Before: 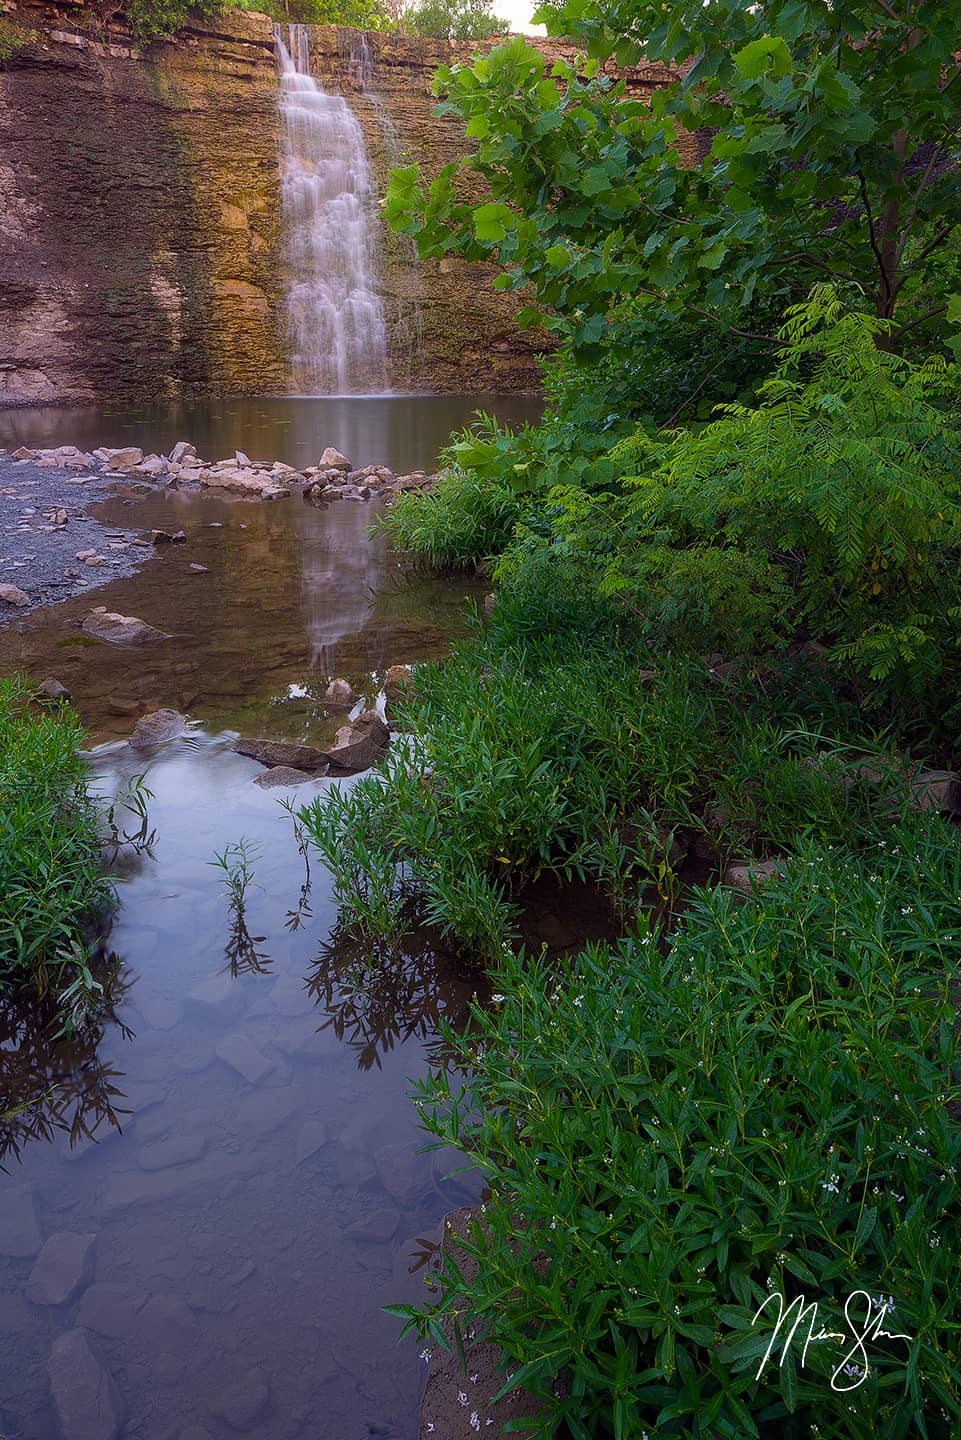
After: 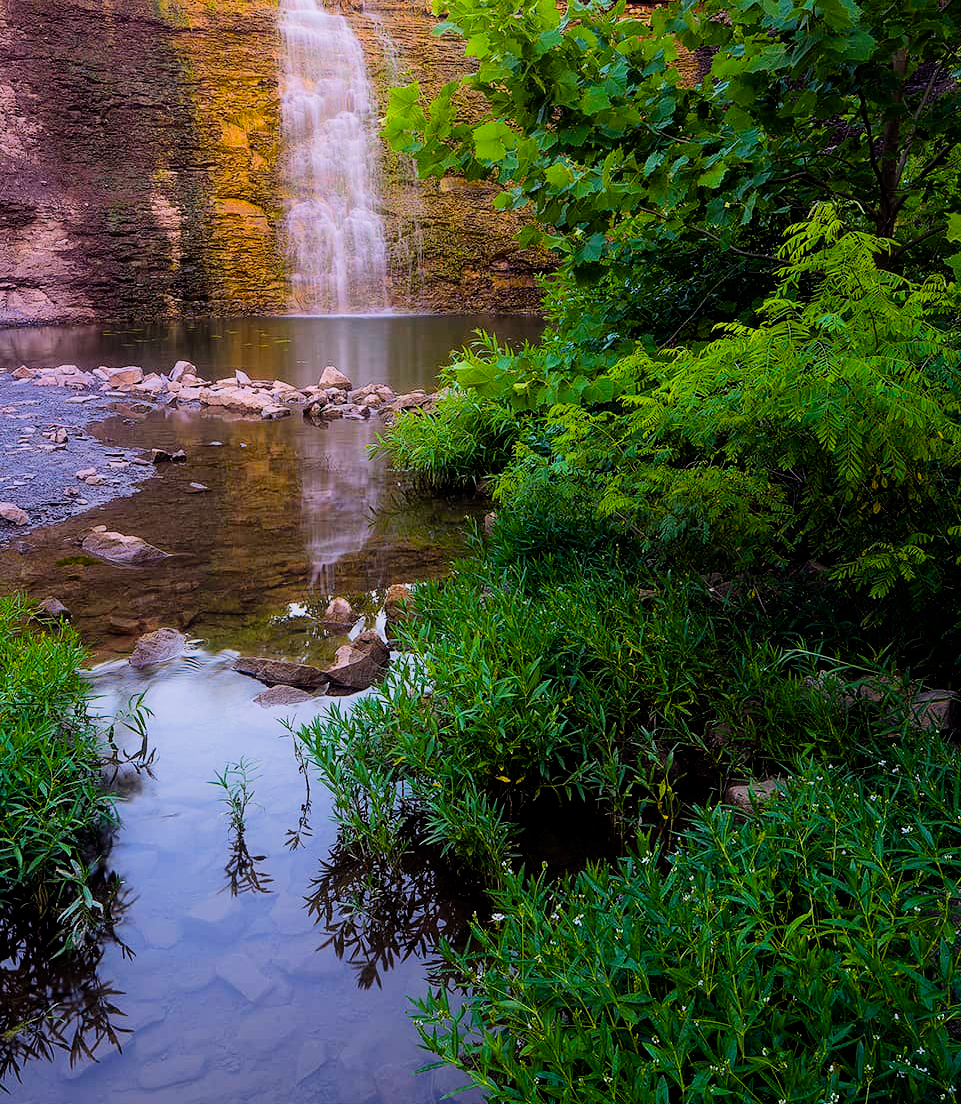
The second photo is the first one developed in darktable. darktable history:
exposure: exposure 0.6 EV, compensate highlight preservation false
filmic rgb: black relative exposure -5 EV, hardness 2.88, contrast 1.3, highlights saturation mix -10%
crop: top 5.667%, bottom 17.637%
color balance rgb: perceptual saturation grading › global saturation 40%, global vibrance 15%
